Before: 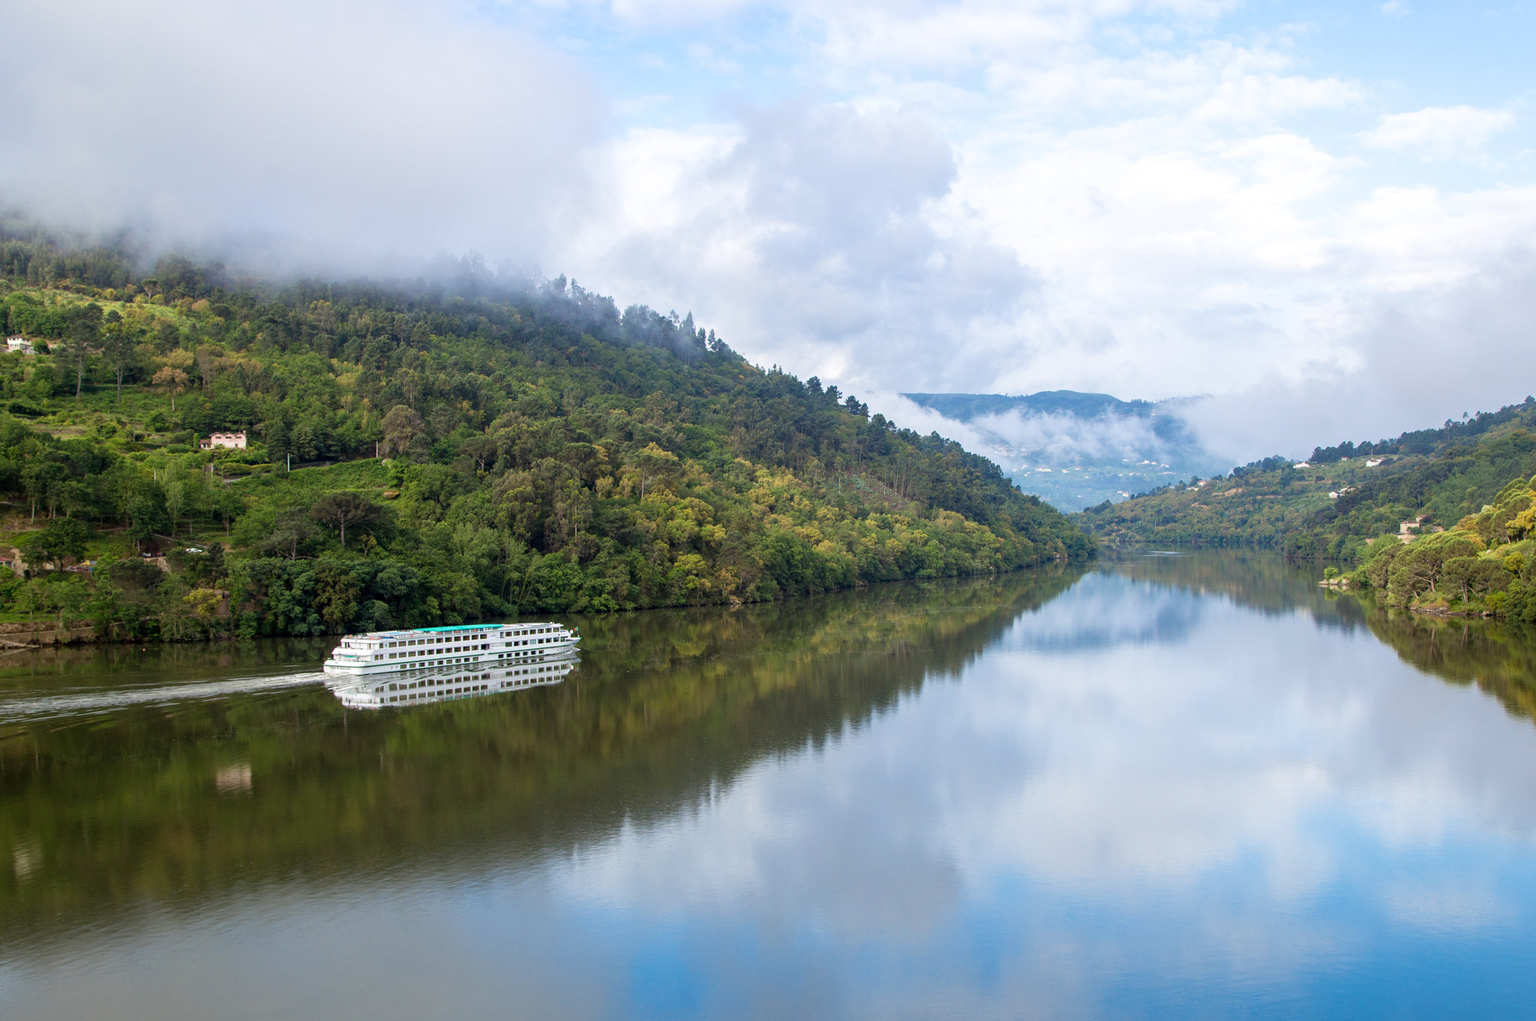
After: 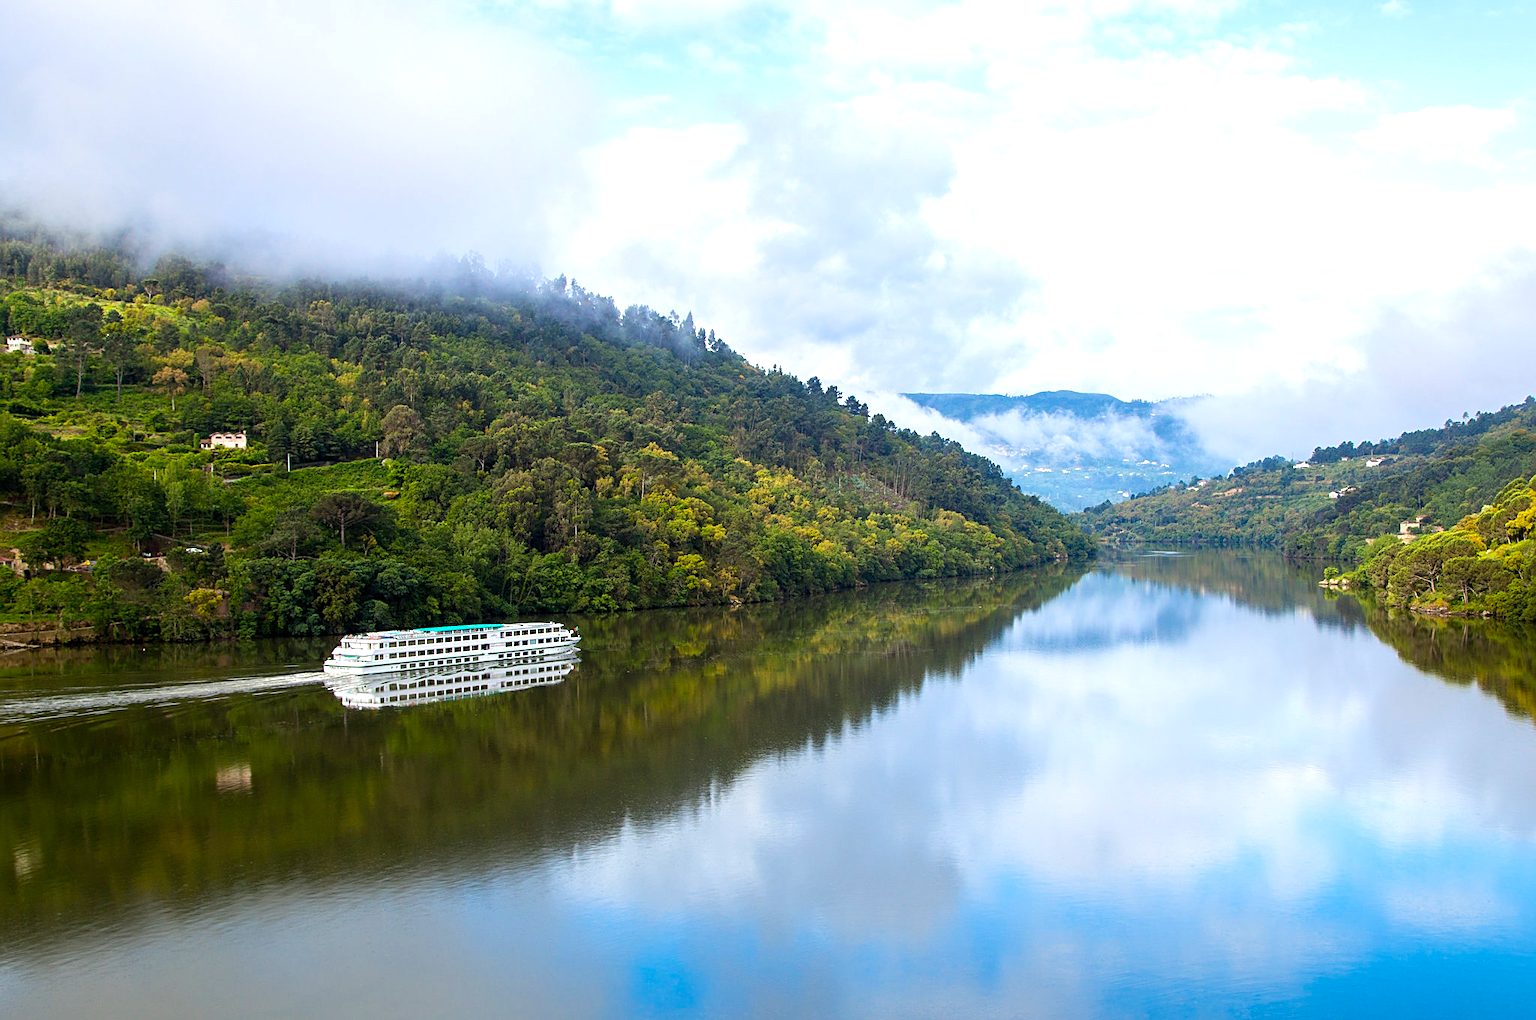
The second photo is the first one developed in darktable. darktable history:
color balance rgb: perceptual saturation grading › global saturation 30%, global vibrance 10%
tone equalizer: -8 EV -0.417 EV, -7 EV -0.389 EV, -6 EV -0.333 EV, -5 EV -0.222 EV, -3 EV 0.222 EV, -2 EV 0.333 EV, -1 EV 0.389 EV, +0 EV 0.417 EV, edges refinement/feathering 500, mask exposure compensation -1.57 EV, preserve details no
exposure: compensate highlight preservation false
sharpen: on, module defaults
